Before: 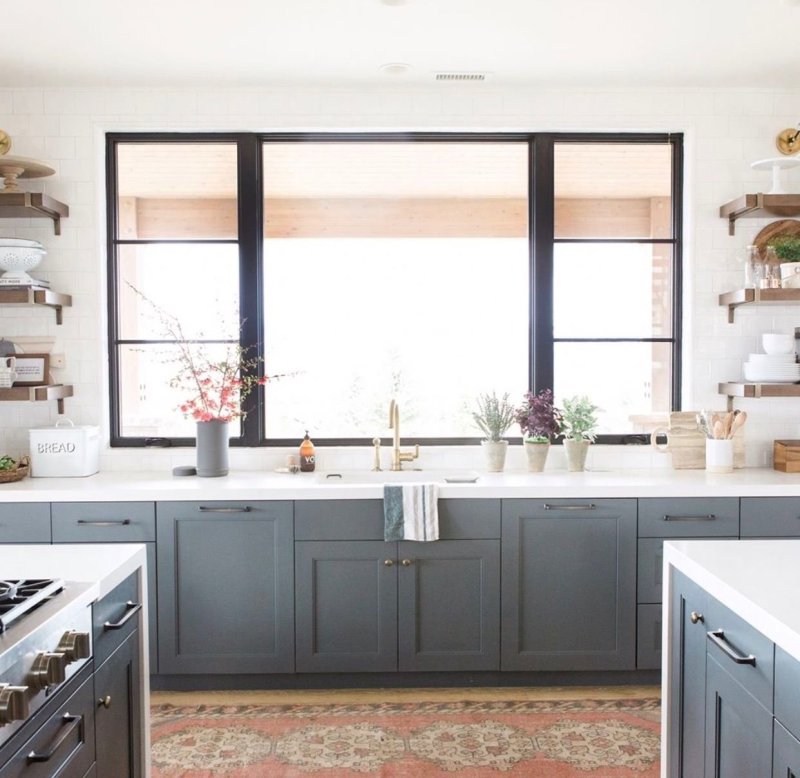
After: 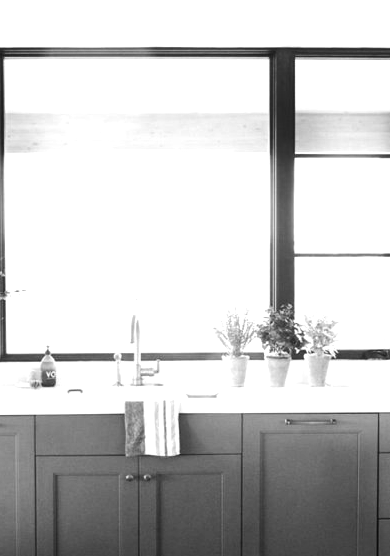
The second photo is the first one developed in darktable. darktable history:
color calibration: output gray [0.253, 0.26, 0.487, 0], illuminant custom, x 0.343, y 0.359, temperature 5035.08 K
crop: left 32.382%, top 10.957%, right 18.776%, bottom 17.524%
tone equalizer: -8 EV -0.787 EV, -7 EV -0.668 EV, -6 EV -0.566 EV, -5 EV -0.379 EV, -3 EV 0.399 EV, -2 EV 0.6 EV, -1 EV 0.696 EV, +0 EV 0.762 EV, edges refinement/feathering 500, mask exposure compensation -1.57 EV, preserve details no
